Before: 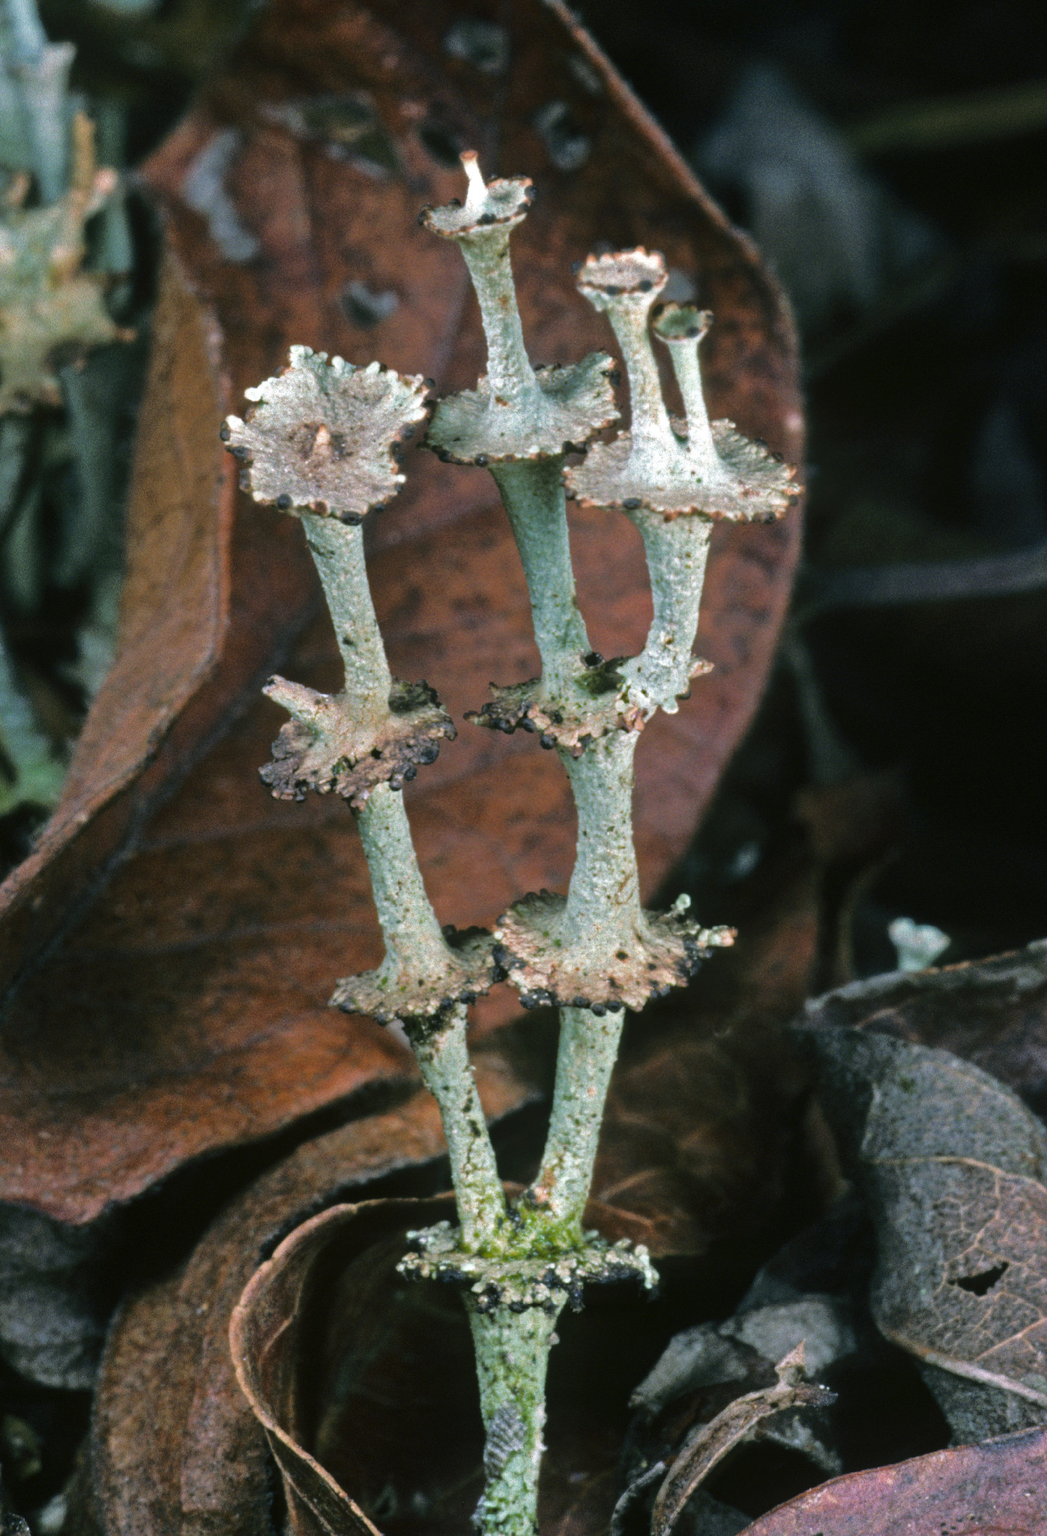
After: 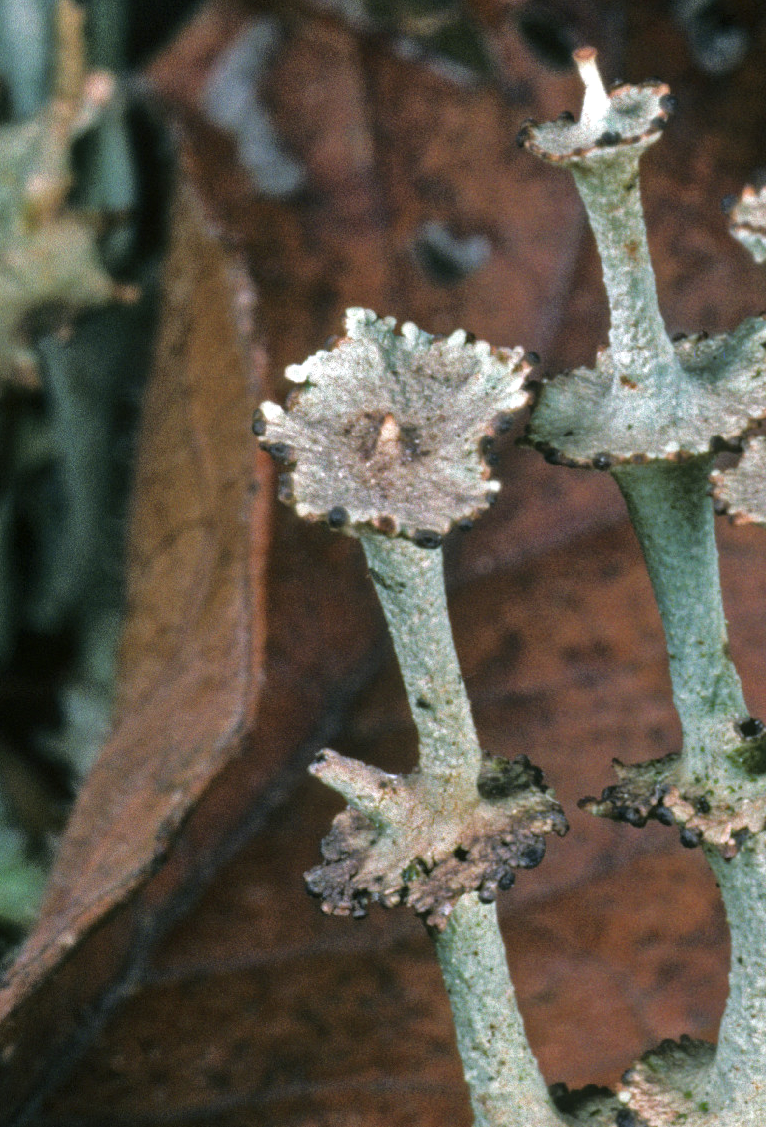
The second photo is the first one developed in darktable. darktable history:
crop and rotate: left 3.047%, top 7.509%, right 42.236%, bottom 37.598%
local contrast: highlights 100%, shadows 100%, detail 120%, midtone range 0.2
